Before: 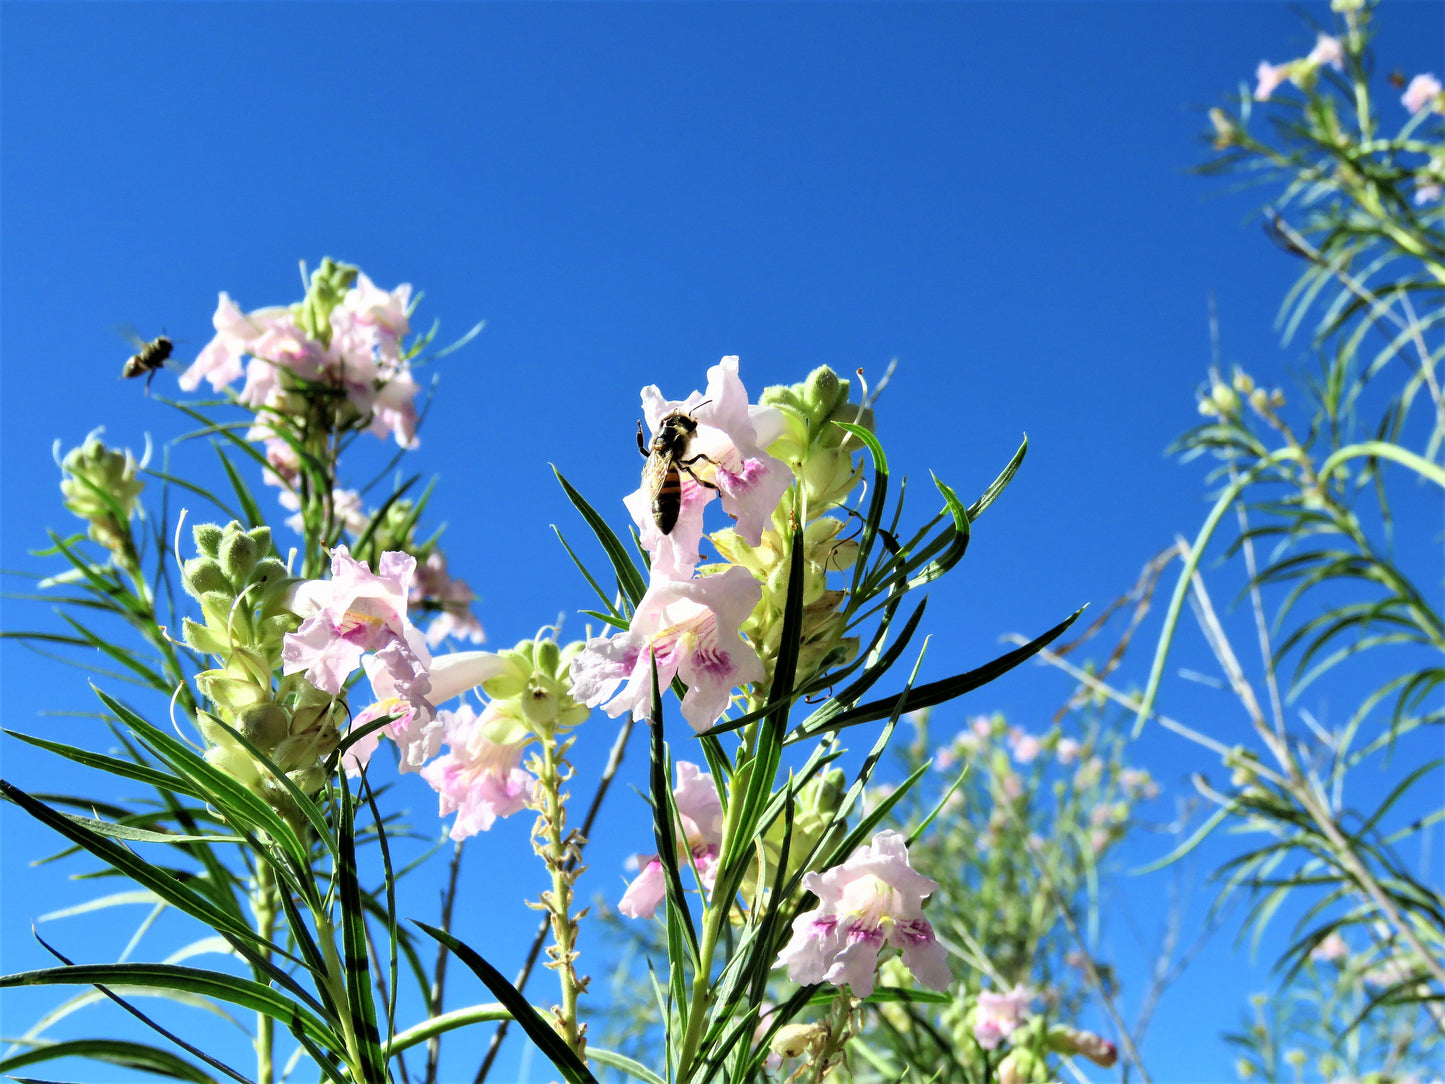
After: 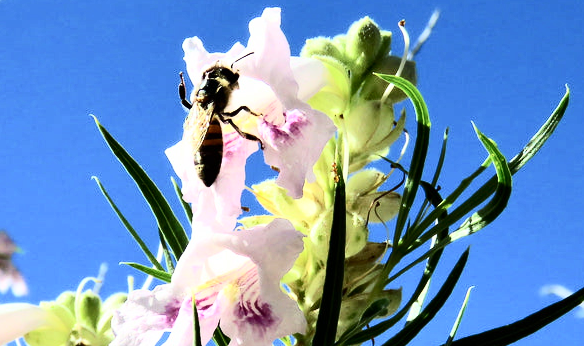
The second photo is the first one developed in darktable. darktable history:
contrast brightness saturation: contrast 0.39, brightness 0.1
crop: left 31.751%, top 32.172%, right 27.8%, bottom 35.83%
tone curve: color space Lab, linked channels, preserve colors none
